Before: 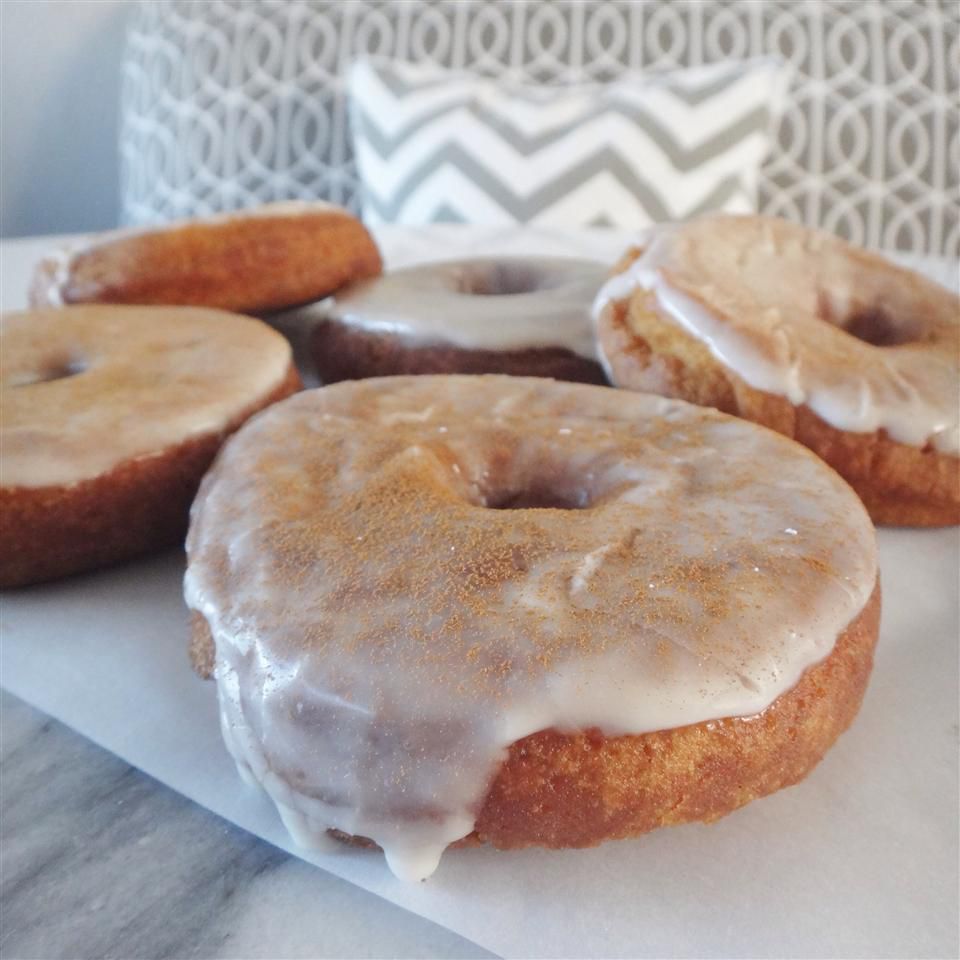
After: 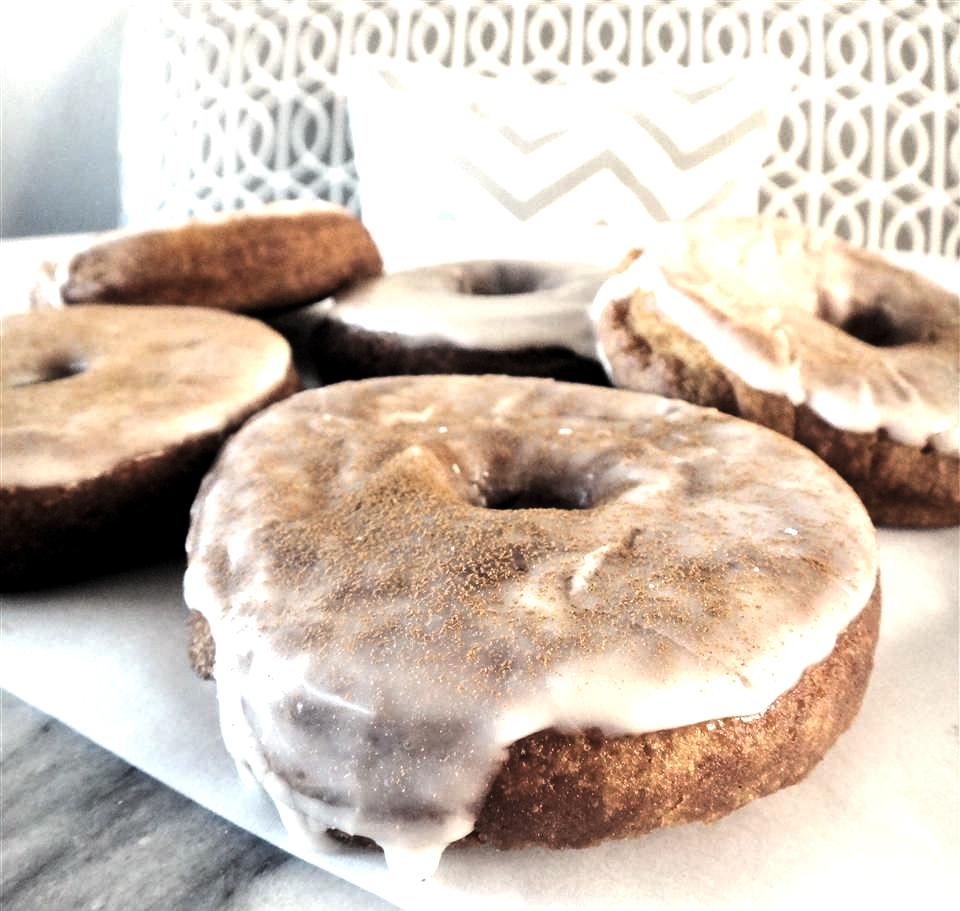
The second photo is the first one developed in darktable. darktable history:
white balance: red 1.045, blue 0.932
crop and rotate: top 0%, bottom 5.097%
levels: levels [0.101, 0.578, 0.953]
tone equalizer: -8 EV -1.08 EV, -7 EV -1.01 EV, -6 EV -0.867 EV, -5 EV -0.578 EV, -3 EV 0.578 EV, -2 EV 0.867 EV, -1 EV 1.01 EV, +0 EV 1.08 EV, edges refinement/feathering 500, mask exposure compensation -1.57 EV, preserve details no
contrast brightness saturation: contrast 0.06, brightness -0.01, saturation -0.23
